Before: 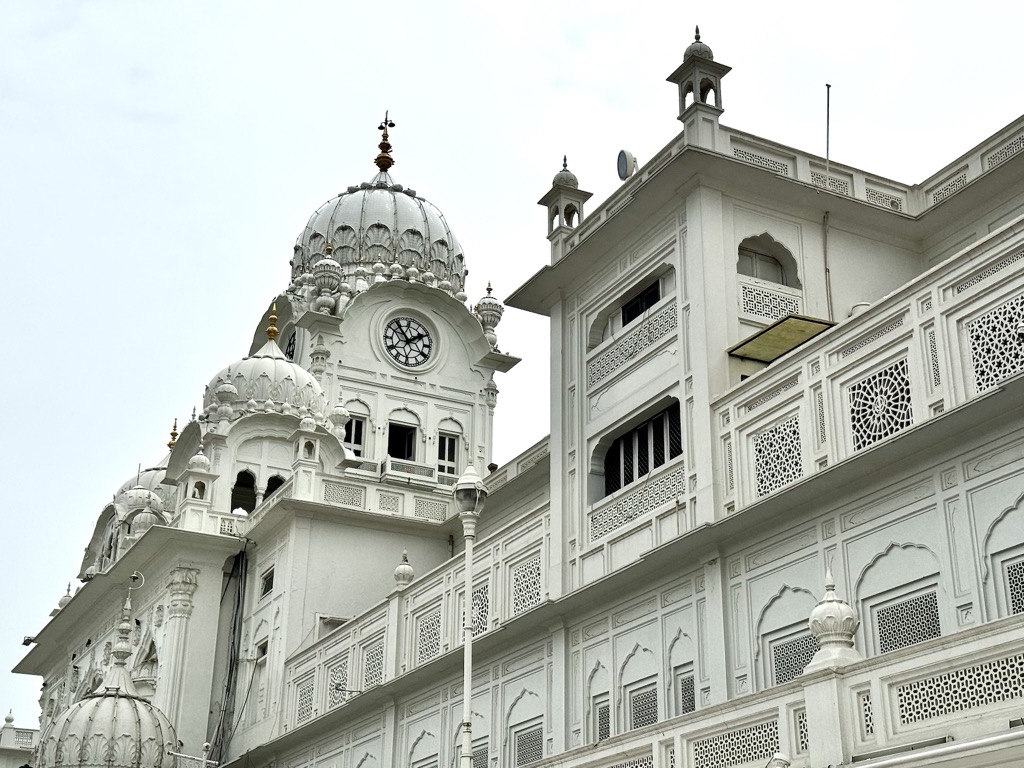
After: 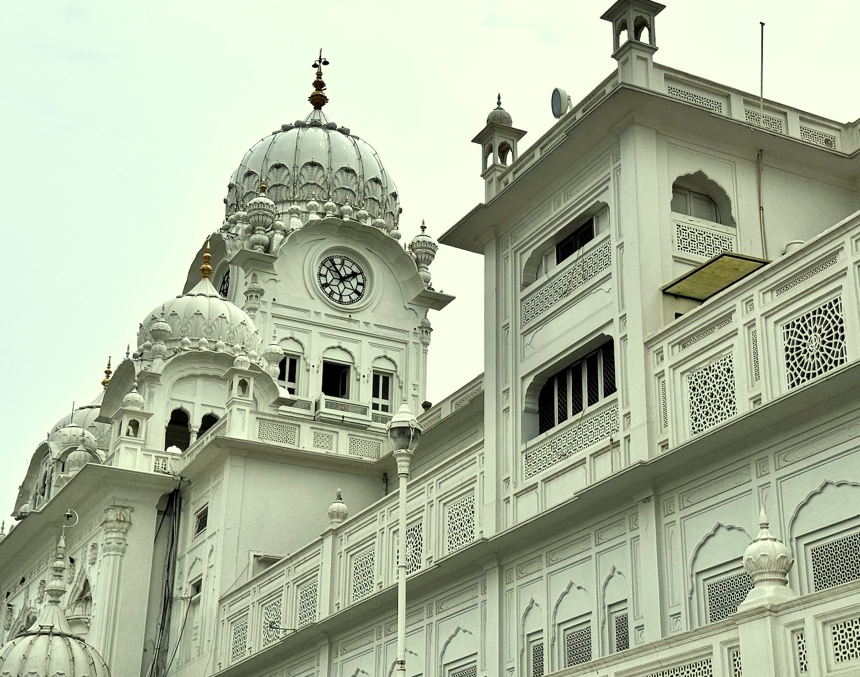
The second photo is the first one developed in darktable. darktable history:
color correction: highlights a* -5.94, highlights b* 11.19
crop: left 6.446%, top 8.188%, right 9.538%, bottom 3.548%
contrast brightness saturation: saturation -0.05
